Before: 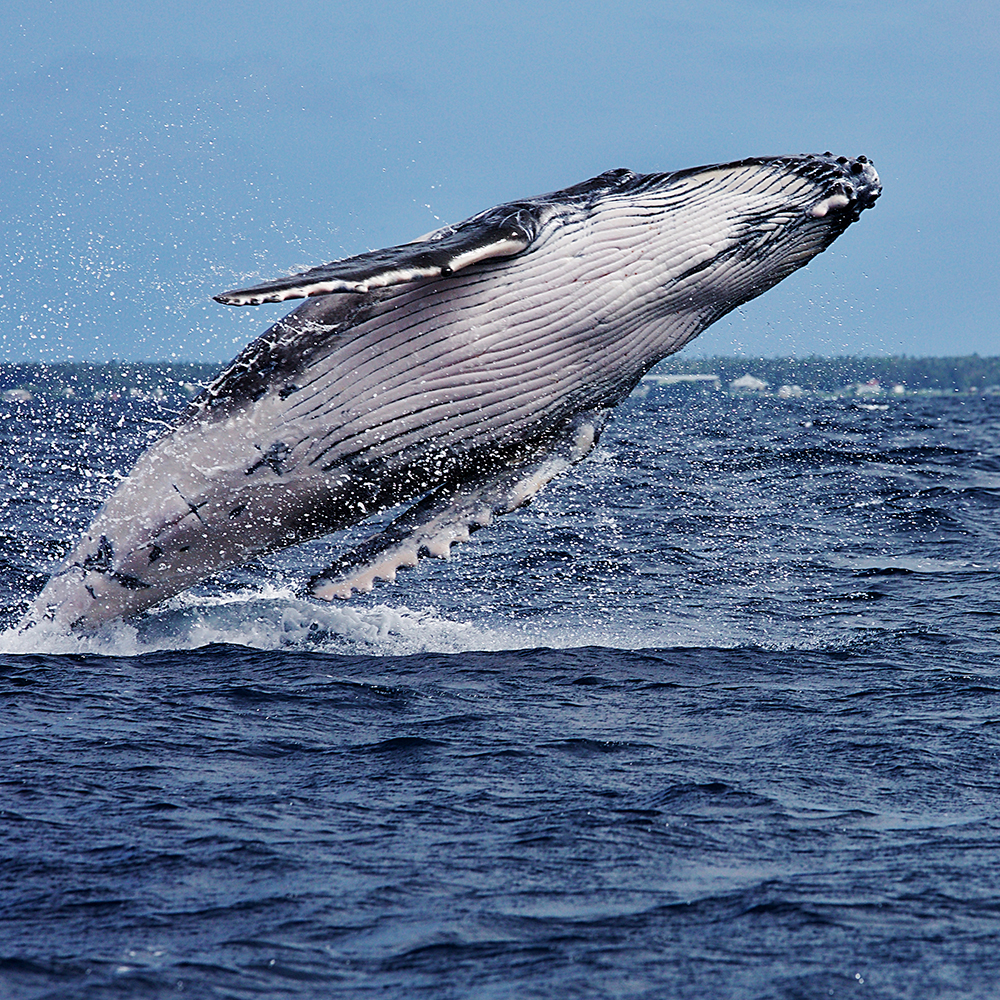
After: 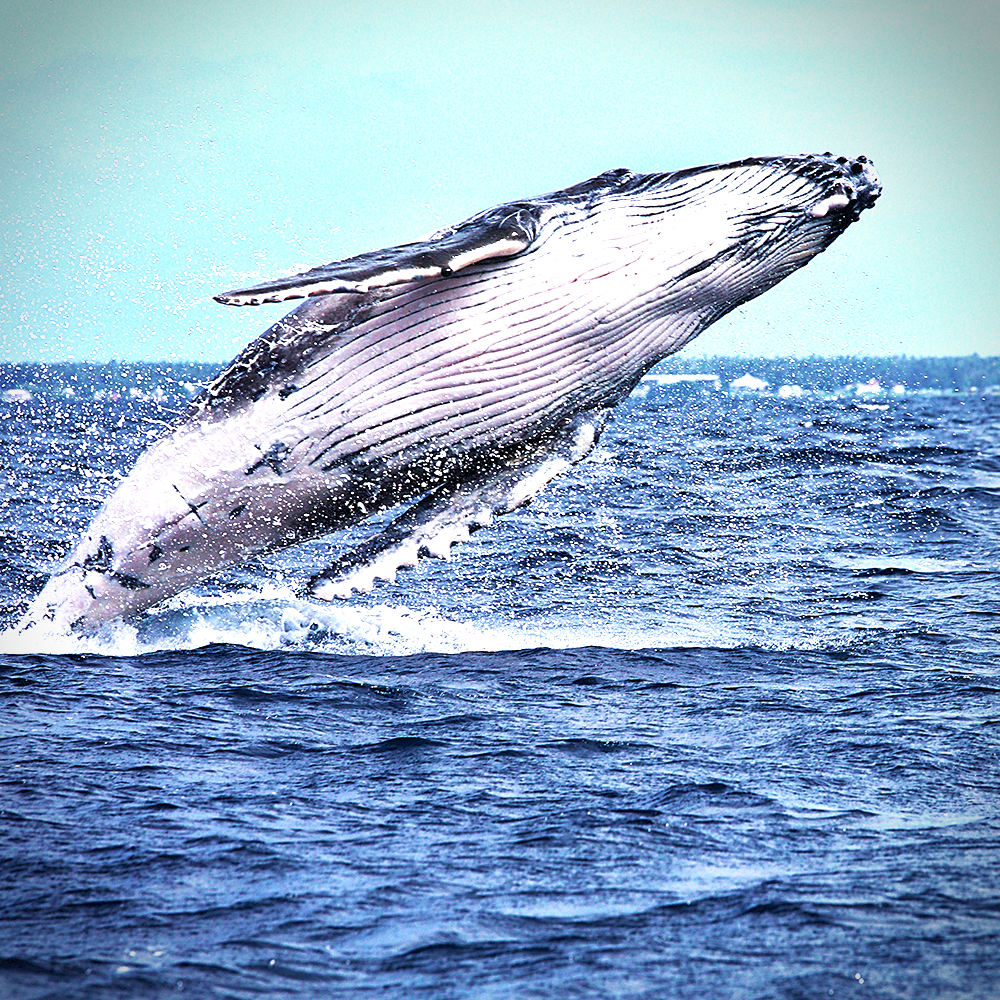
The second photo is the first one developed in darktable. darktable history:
exposure: black level correction 0, exposure 1.405 EV, compensate exposure bias true, compensate highlight preservation false
velvia: on, module defaults
vignetting: fall-off start 81.32%, fall-off radius 62.54%, brightness -0.635, saturation -0.006, automatic ratio true, width/height ratio 1.42, dithering 8-bit output, unbound false
local contrast: mode bilateral grid, contrast 99, coarseness 99, detail 108%, midtone range 0.2
